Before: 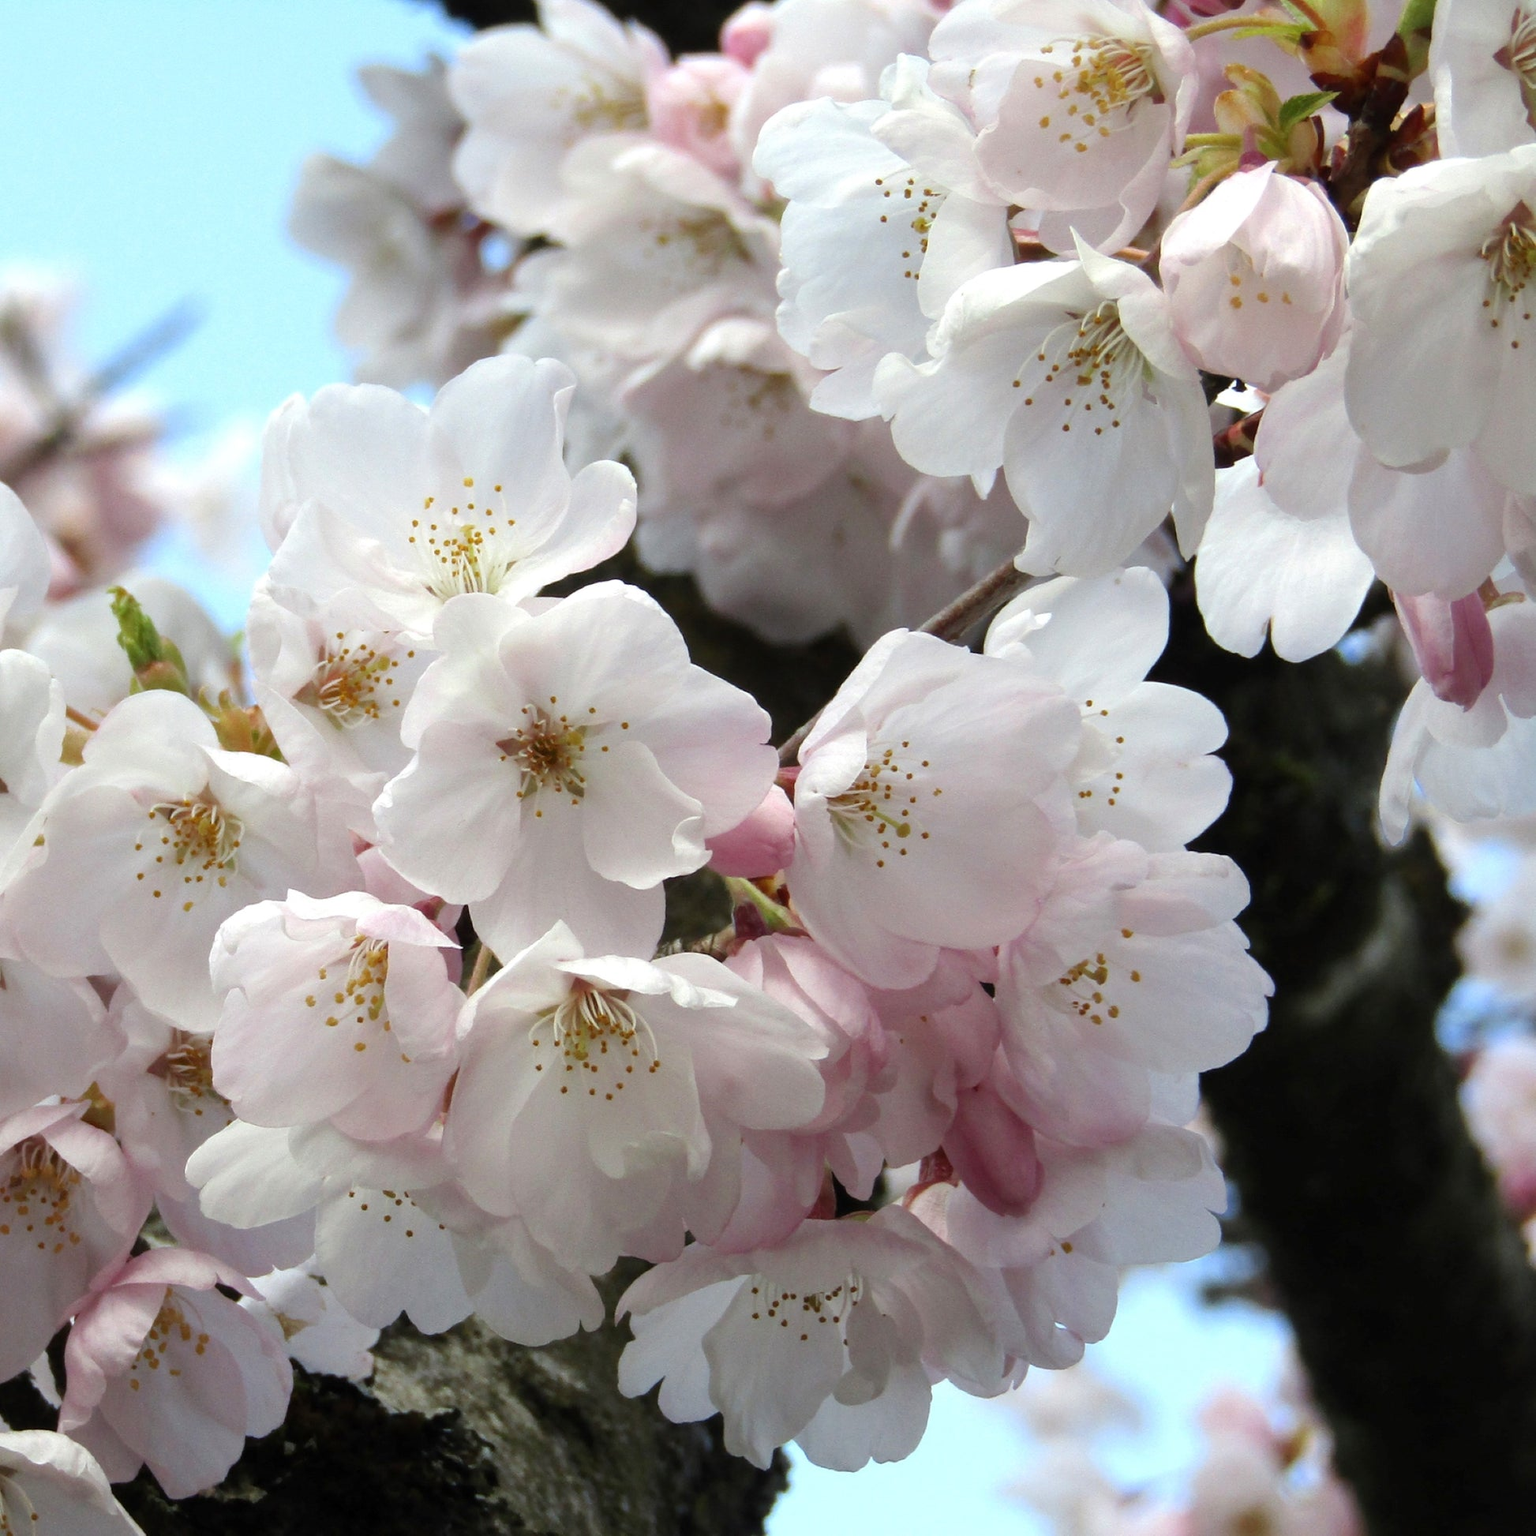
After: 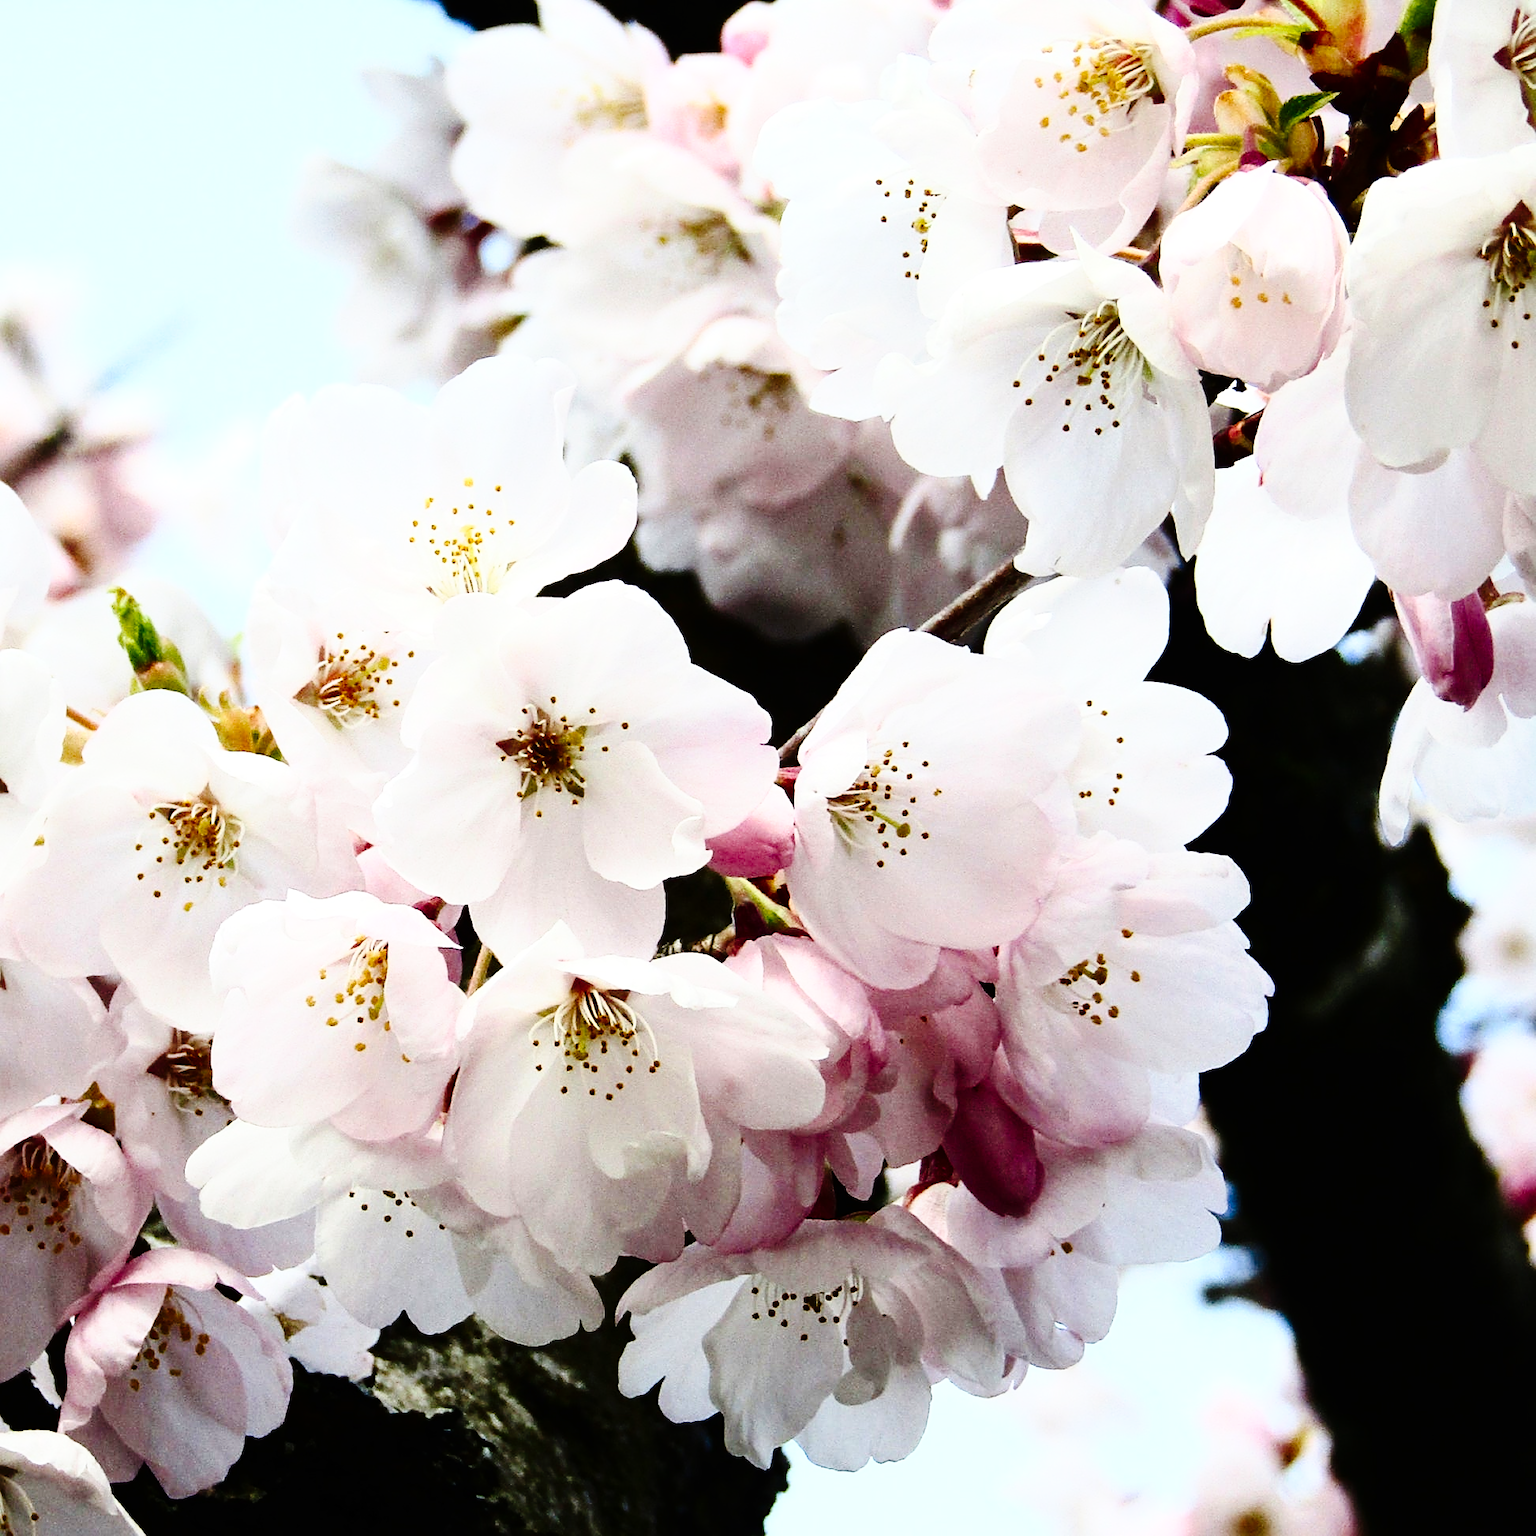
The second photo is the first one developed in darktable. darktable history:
contrast brightness saturation: contrast 0.4, brightness 0.05, saturation 0.25
sharpen: on, module defaults
tone curve: curves: ch0 [(0, 0) (0.003, 0.003) (0.011, 0.005) (0.025, 0.008) (0.044, 0.012) (0.069, 0.02) (0.1, 0.031) (0.136, 0.047) (0.177, 0.088) (0.224, 0.141) (0.277, 0.222) (0.335, 0.32) (0.399, 0.425) (0.468, 0.524) (0.543, 0.623) (0.623, 0.716) (0.709, 0.796) (0.801, 0.88) (0.898, 0.959) (1, 1)], preserve colors none
